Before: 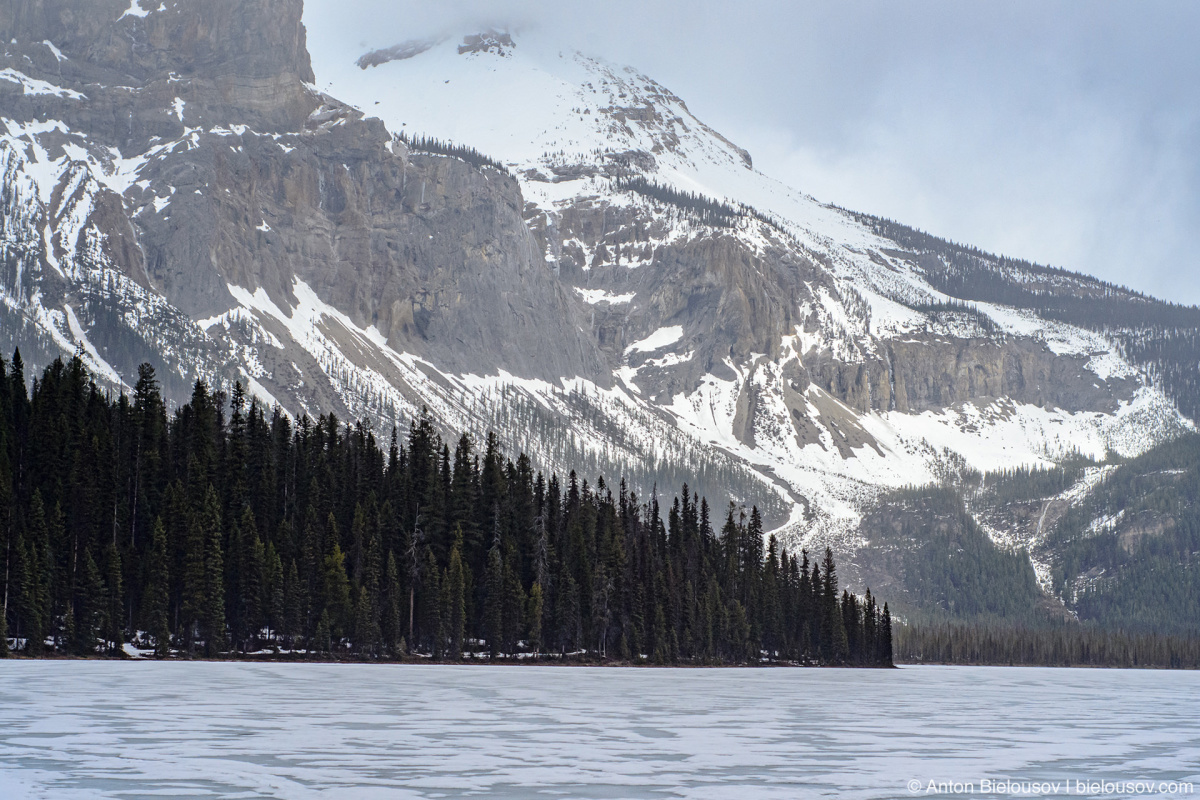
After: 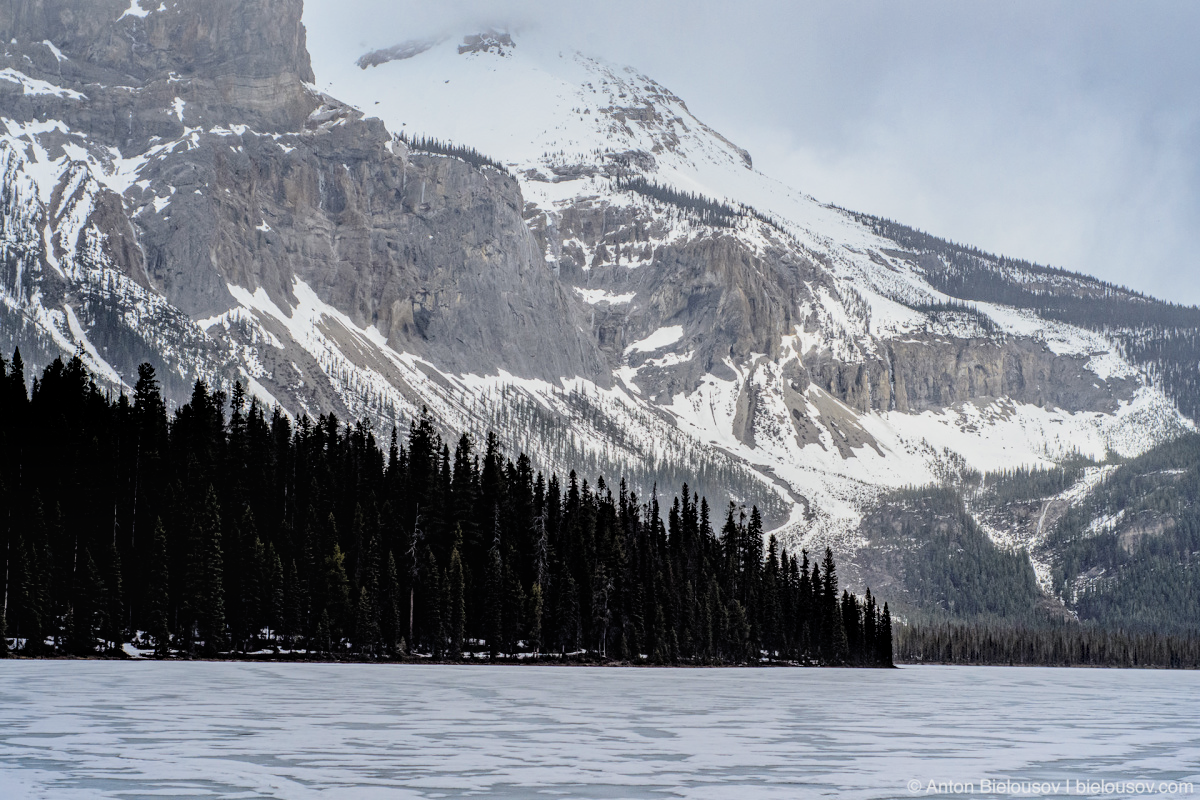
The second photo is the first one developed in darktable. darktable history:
local contrast: detail 130%
filmic rgb: black relative exposure -5 EV, hardness 2.88, contrast 1.3
